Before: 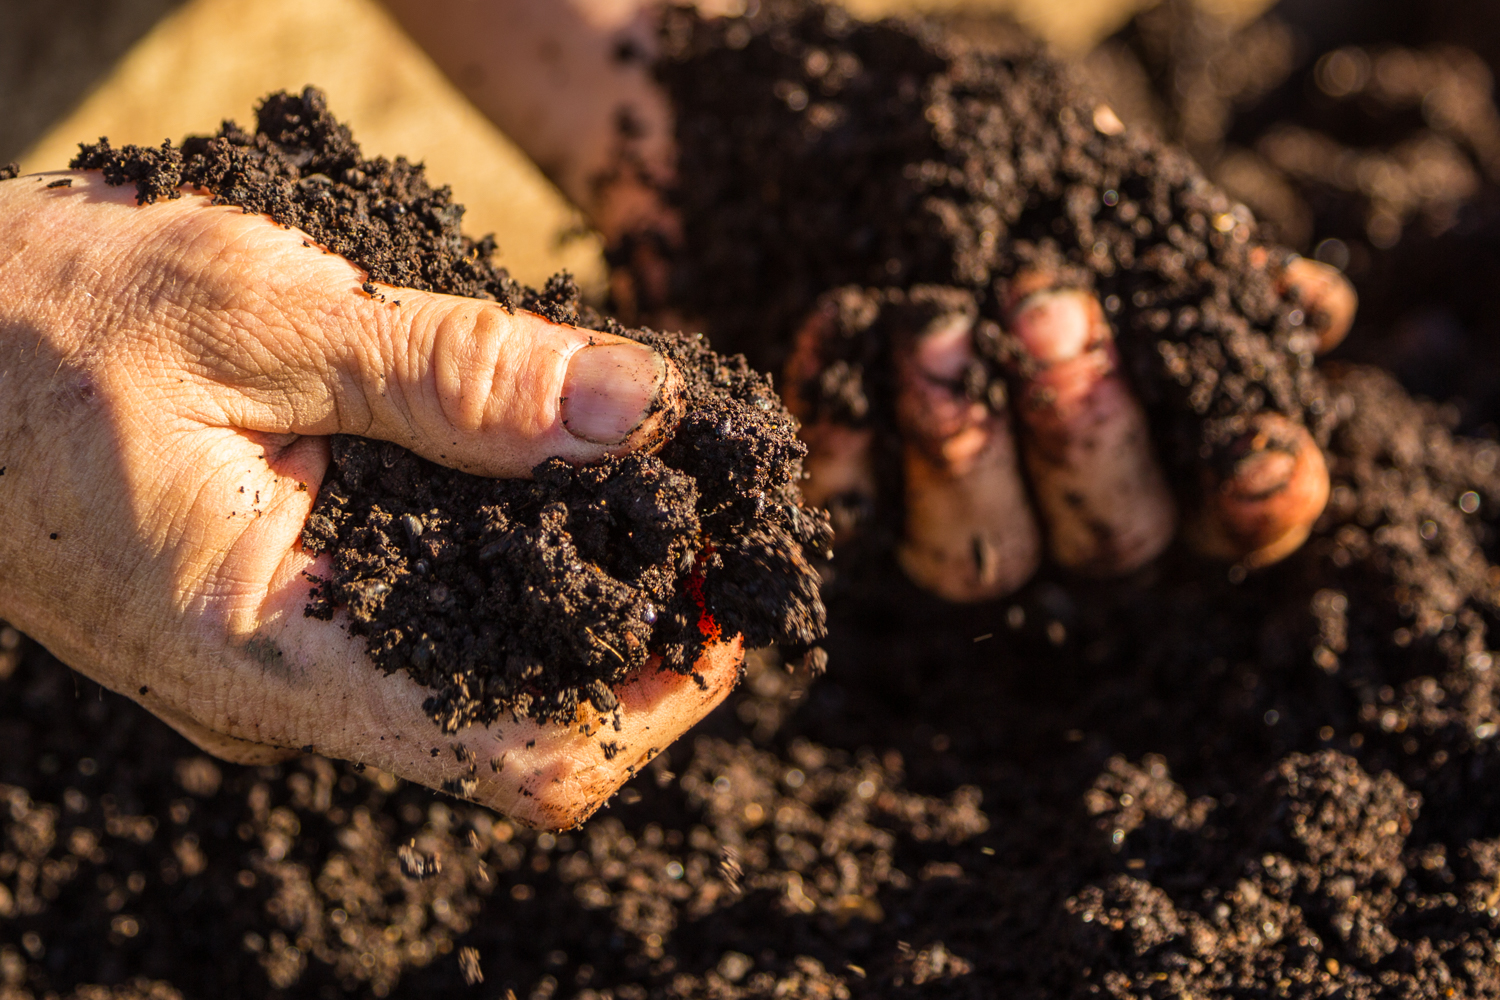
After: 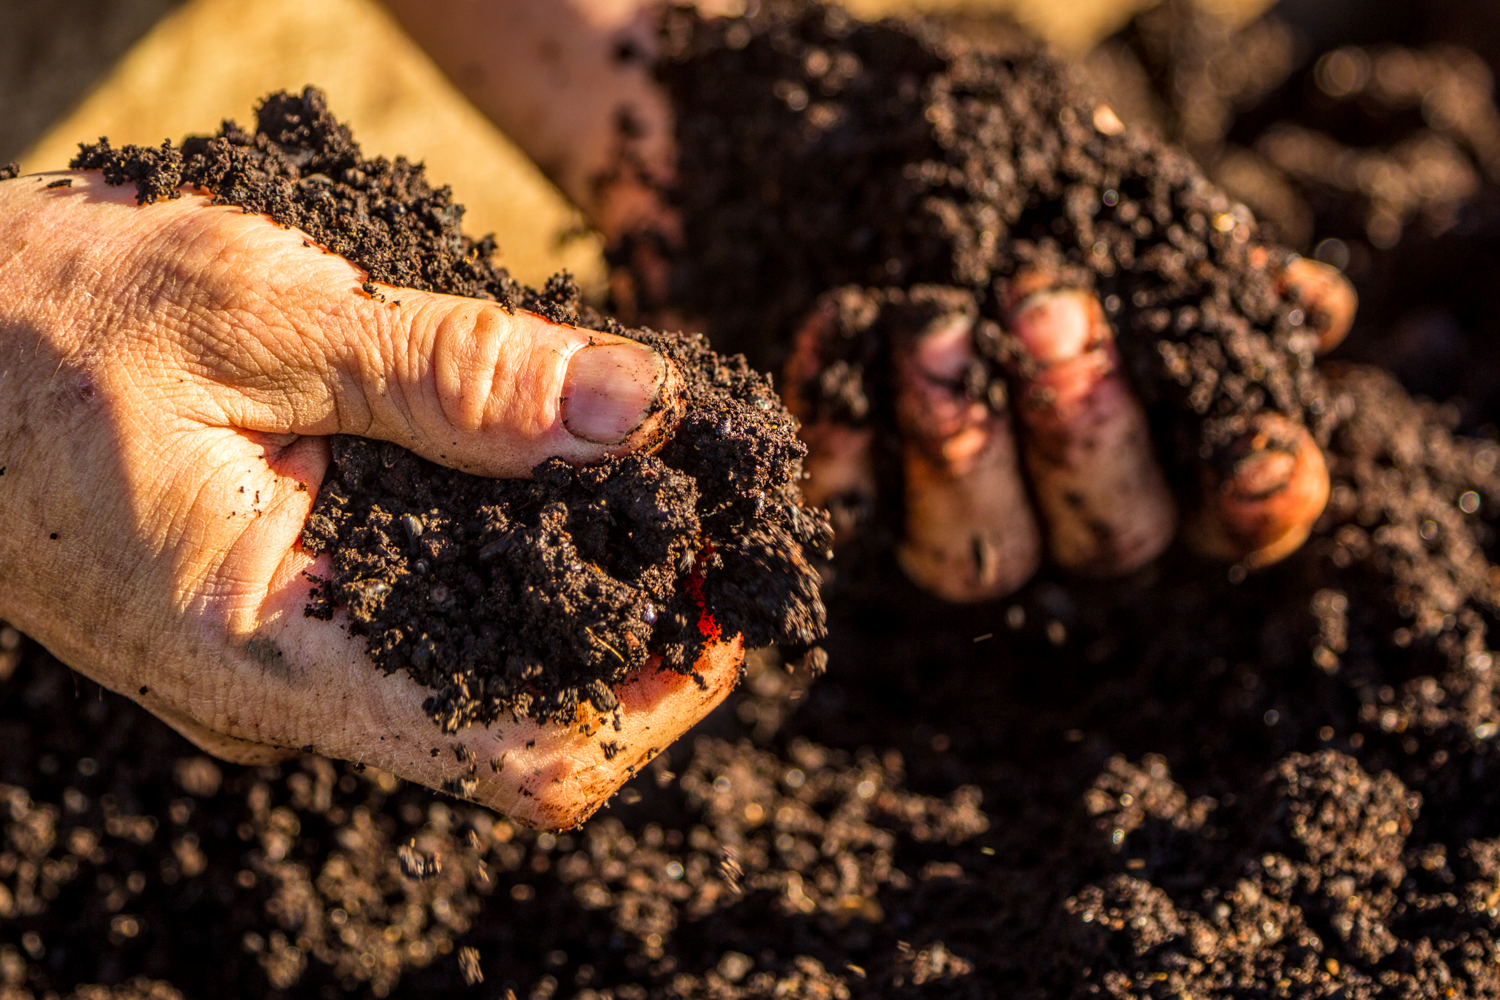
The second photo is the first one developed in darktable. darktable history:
local contrast: on, module defaults
contrast brightness saturation: saturation 0.128
